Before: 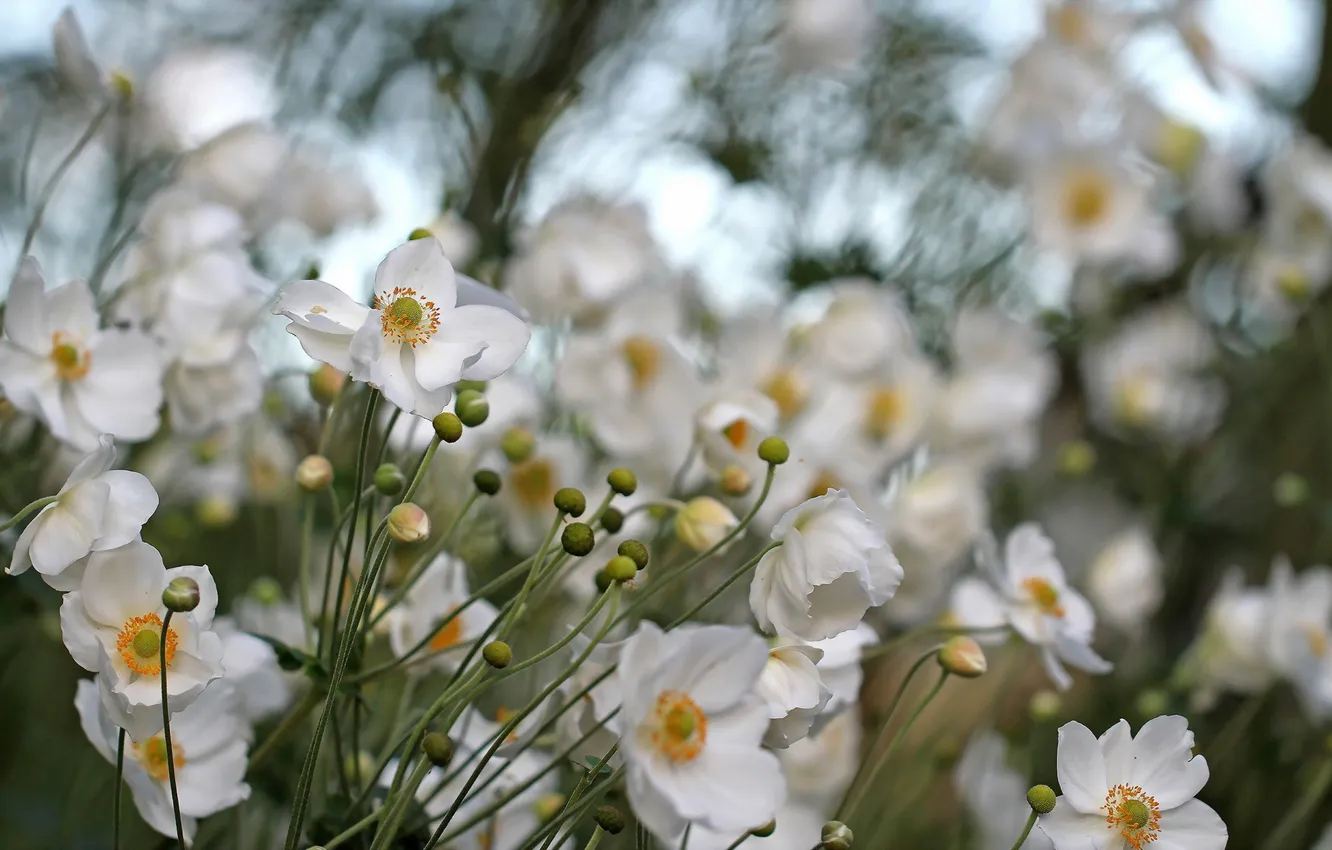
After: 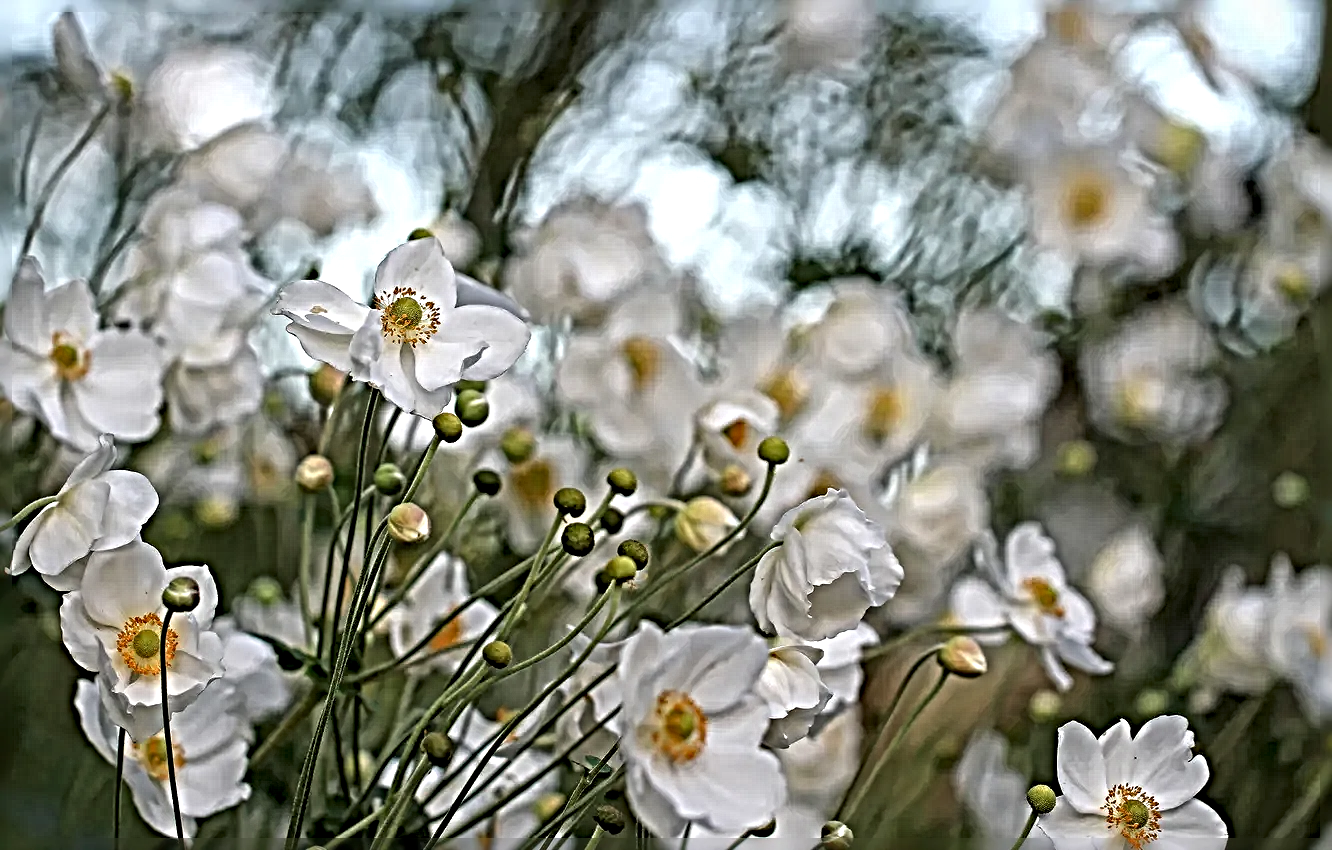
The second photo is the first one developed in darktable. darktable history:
sharpen: radius 6.256, amount 1.799, threshold 0.025
local contrast: on, module defaults
